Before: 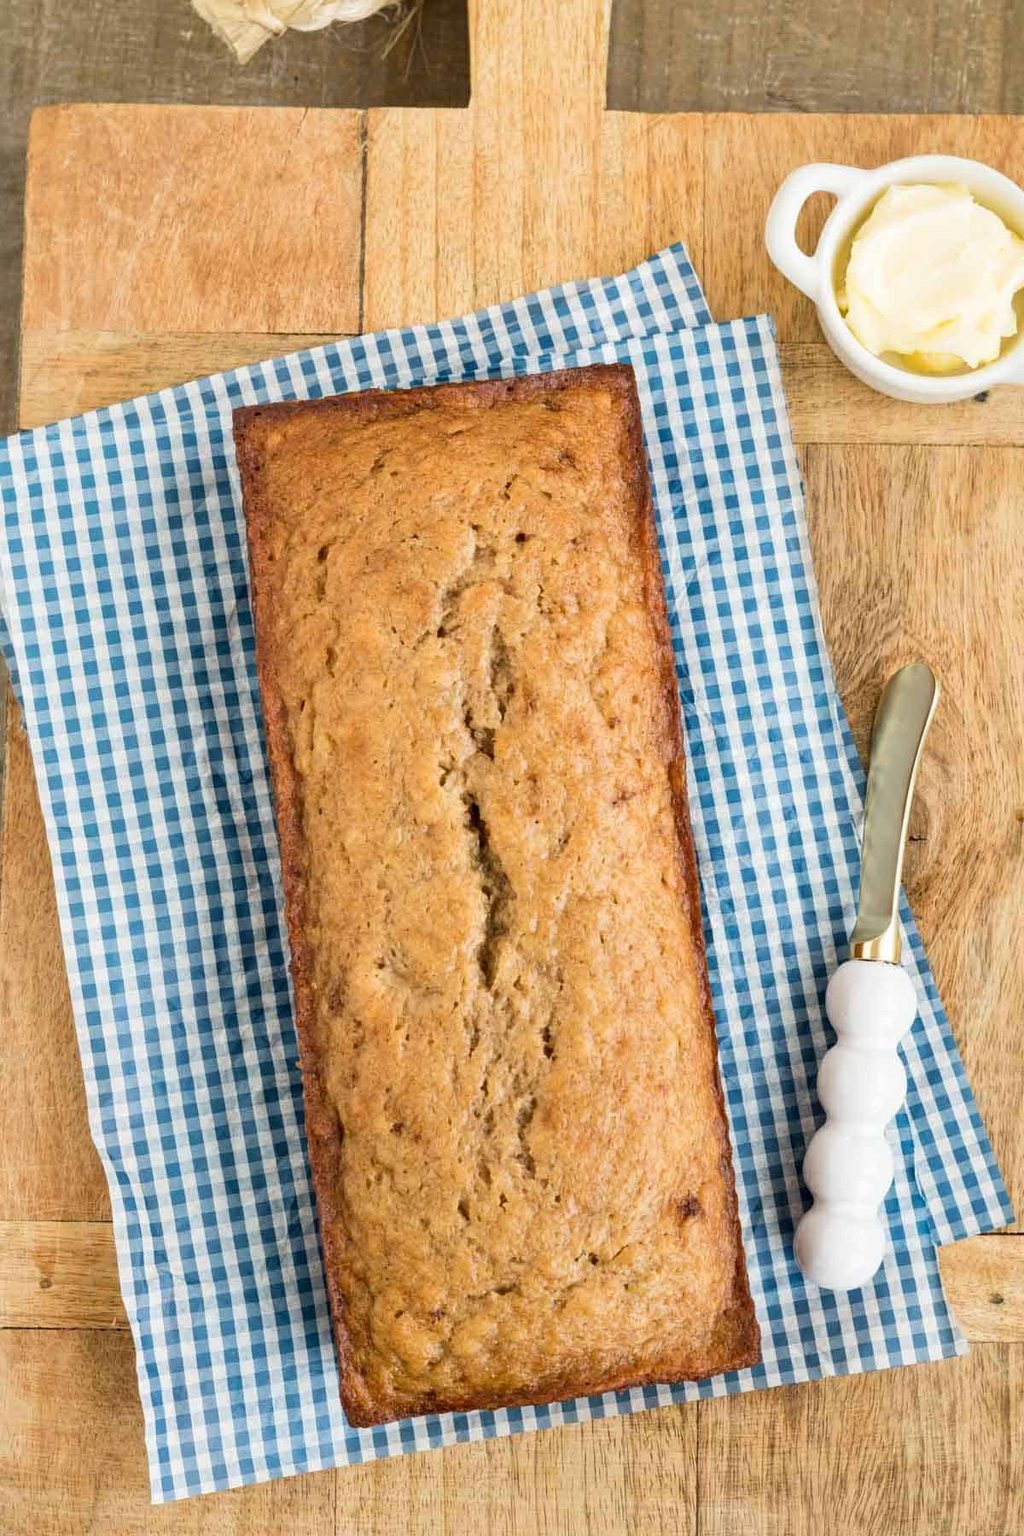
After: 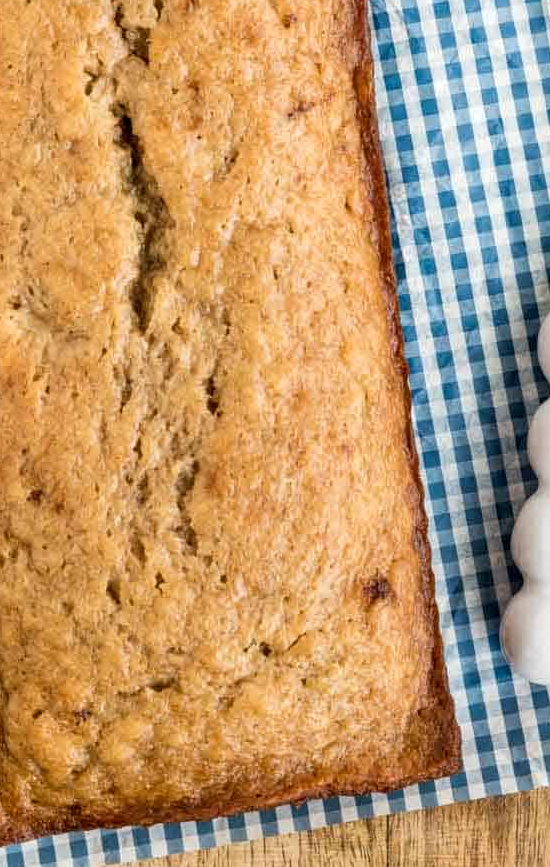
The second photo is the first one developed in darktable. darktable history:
local contrast: on, module defaults
crop: left 35.887%, top 45.89%, right 18.218%, bottom 5.896%
